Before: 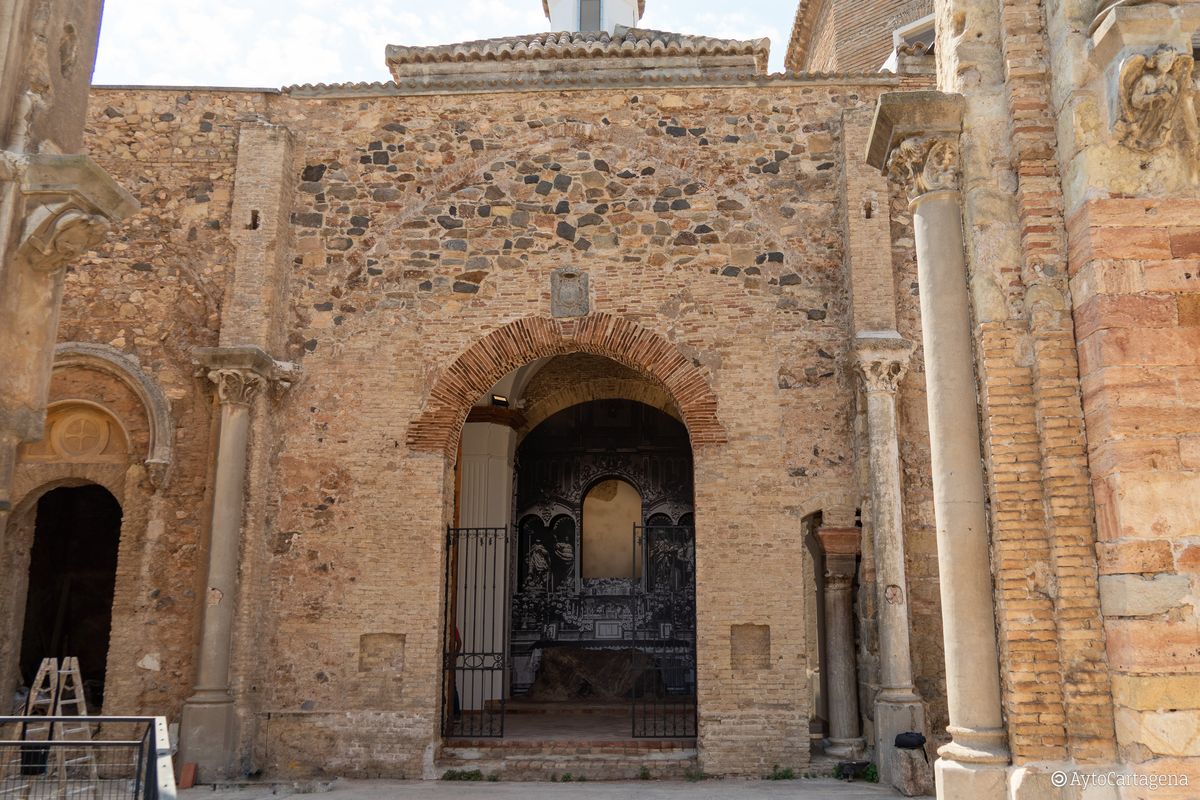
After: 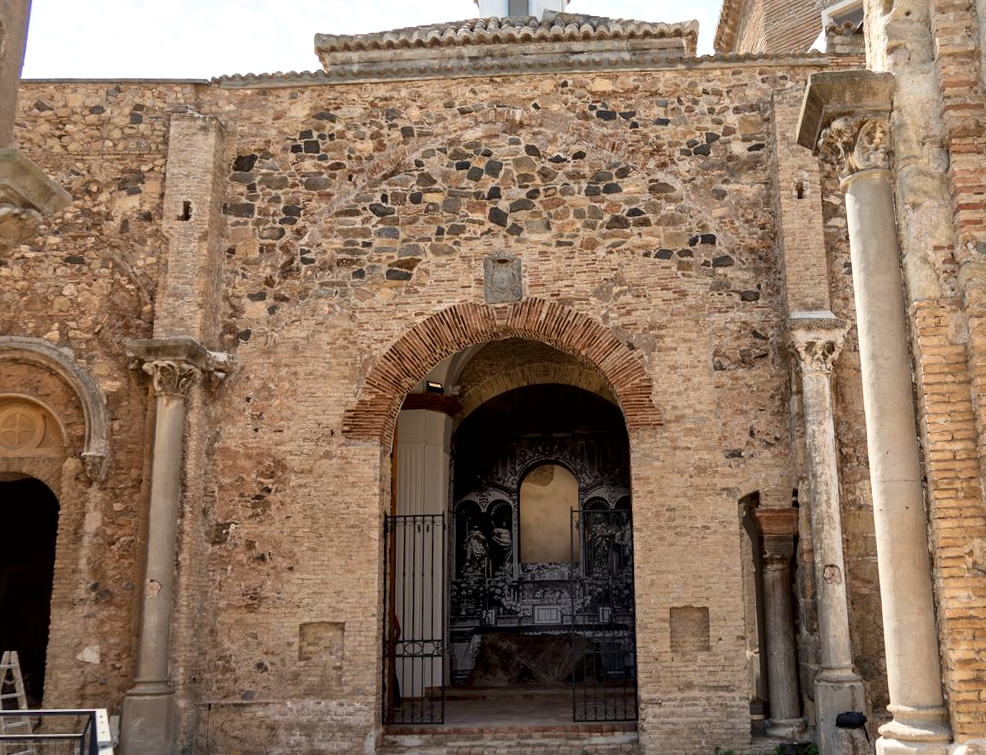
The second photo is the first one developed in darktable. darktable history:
crop and rotate: angle 1°, left 4.281%, top 0.642%, right 11.383%, bottom 2.486%
local contrast: mode bilateral grid, contrast 25, coarseness 60, detail 151%, midtone range 0.2
